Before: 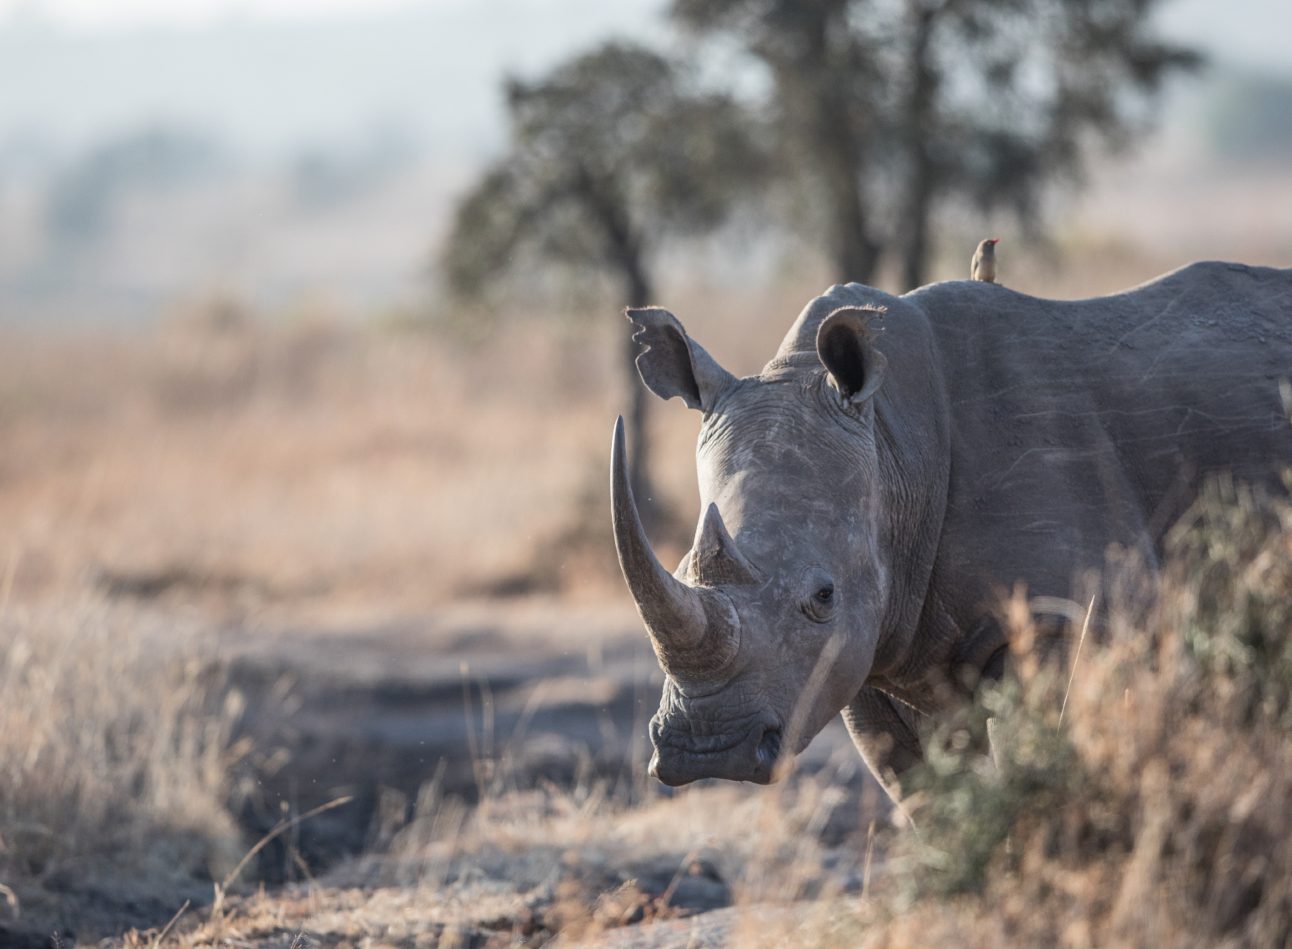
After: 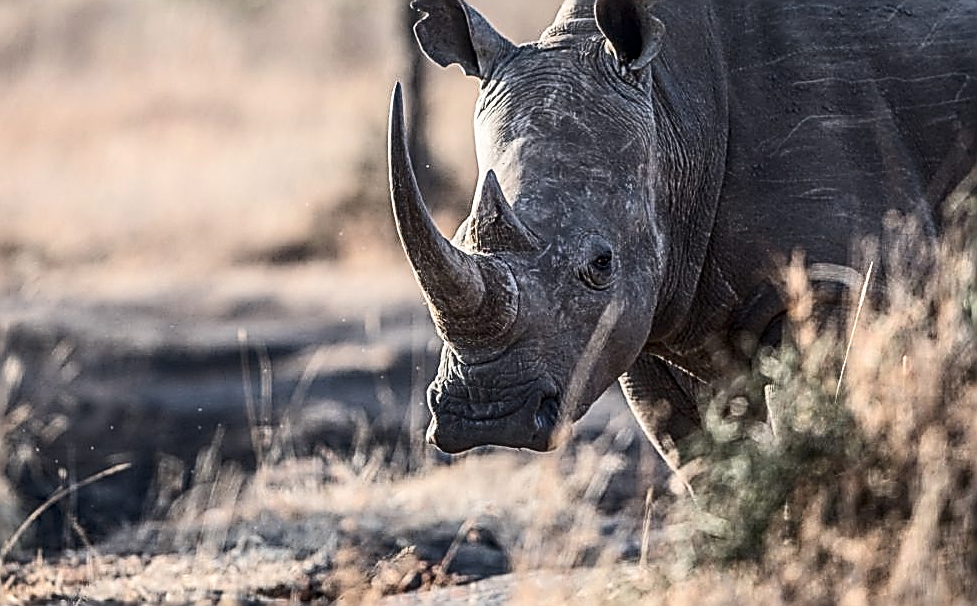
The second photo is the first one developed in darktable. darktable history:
local contrast: on, module defaults
crop and rotate: left 17.299%, top 35.115%, right 7.015%, bottom 1.024%
sharpen: amount 1.861
contrast brightness saturation: contrast 0.28
